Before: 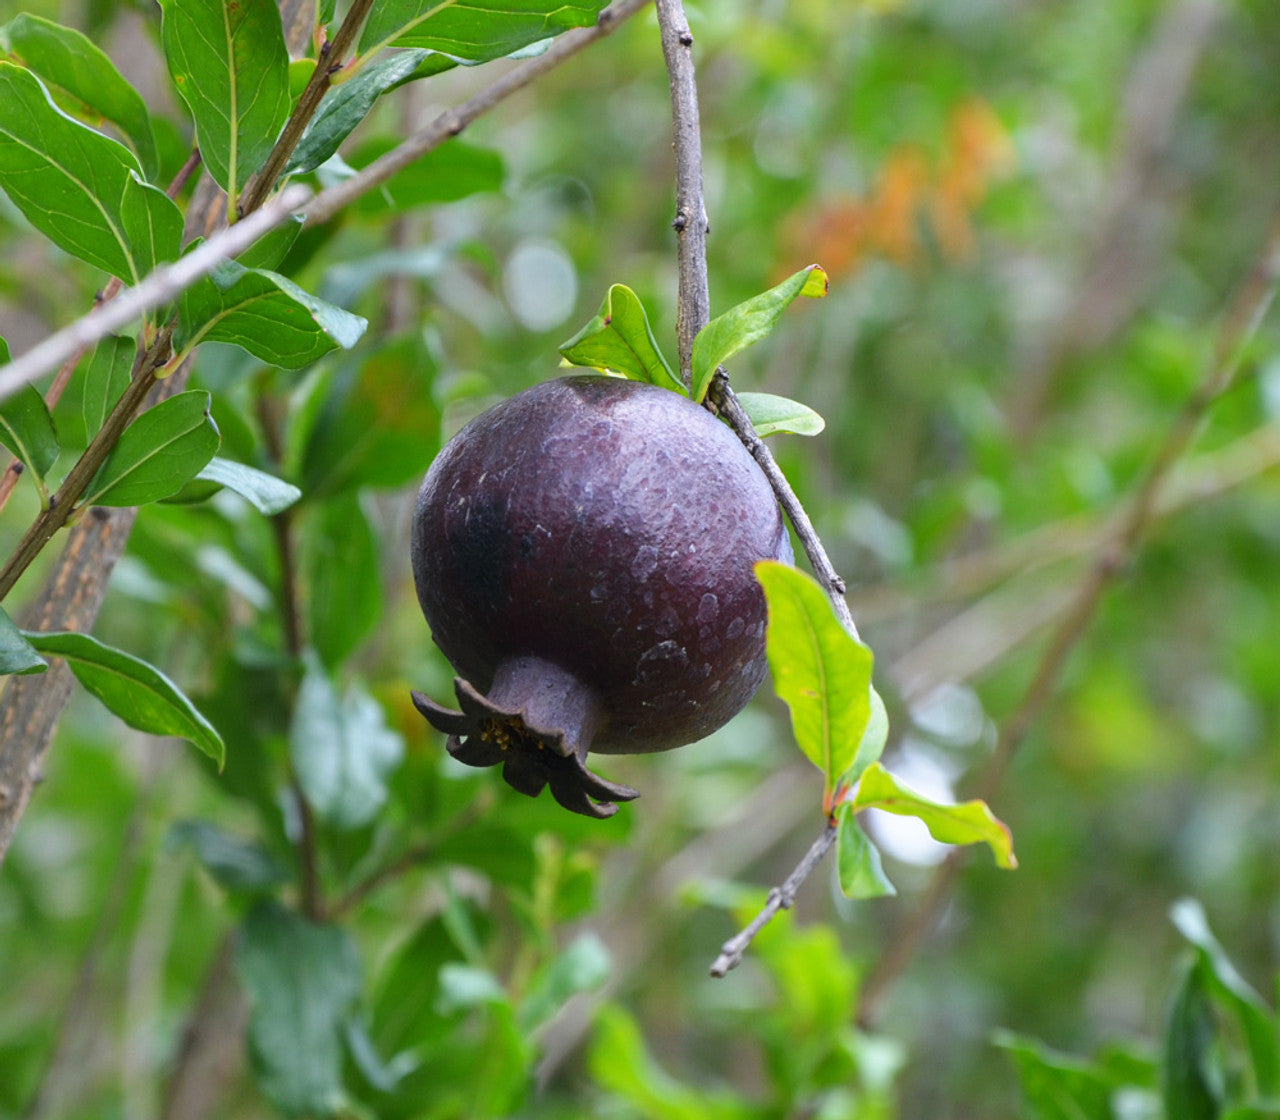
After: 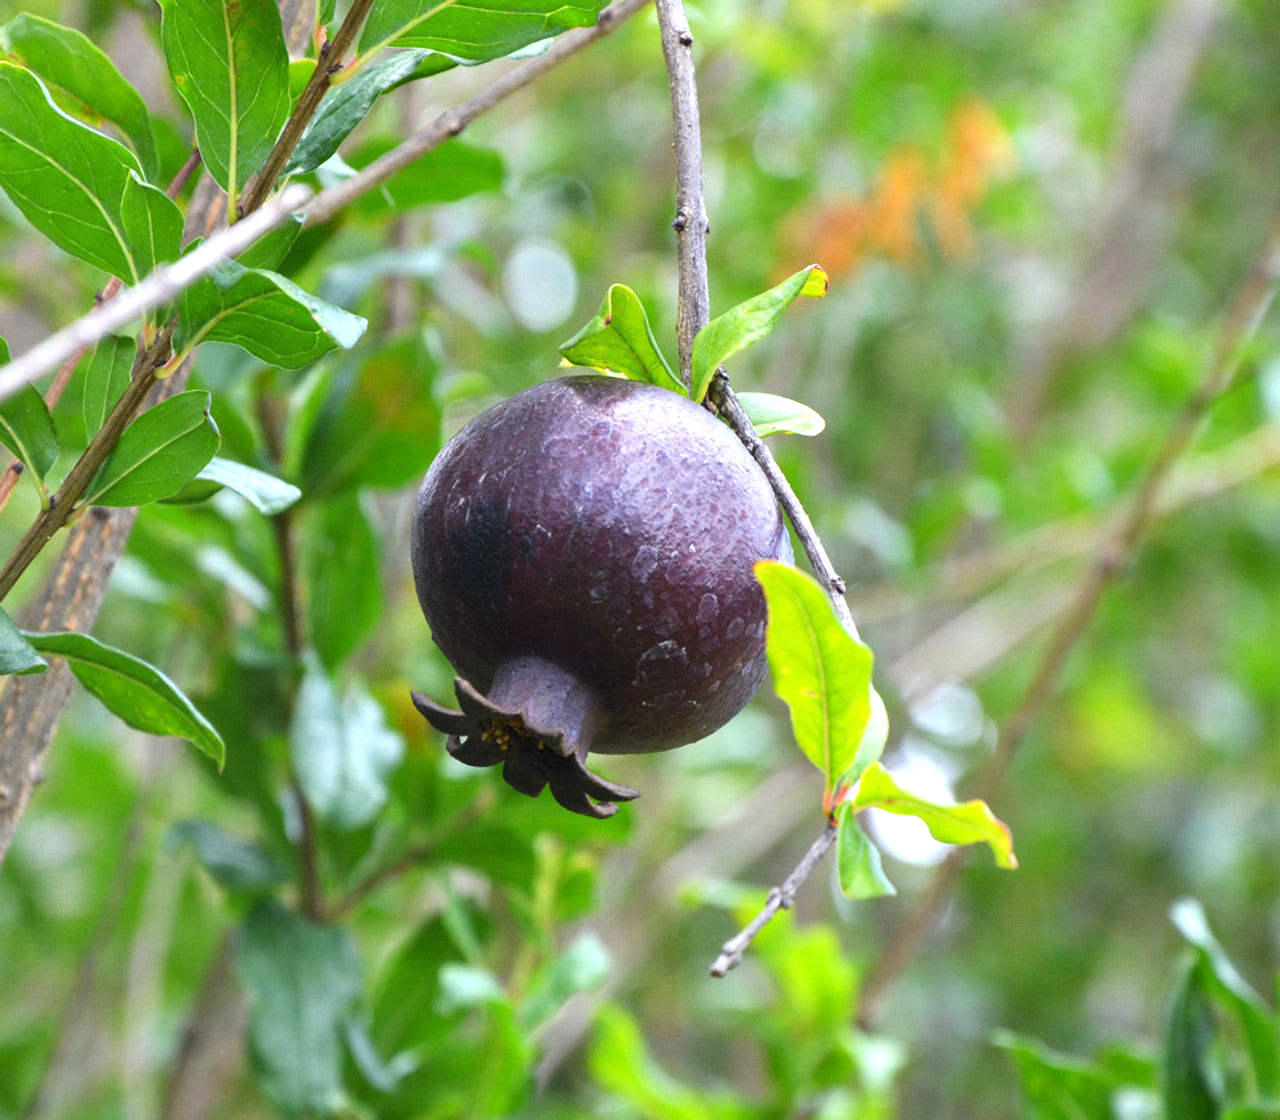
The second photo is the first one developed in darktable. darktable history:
exposure: exposure 0.564 EV, compensate highlight preservation false
tone equalizer: -8 EV 0.06 EV, smoothing diameter 25%, edges refinement/feathering 10, preserve details guided filter
